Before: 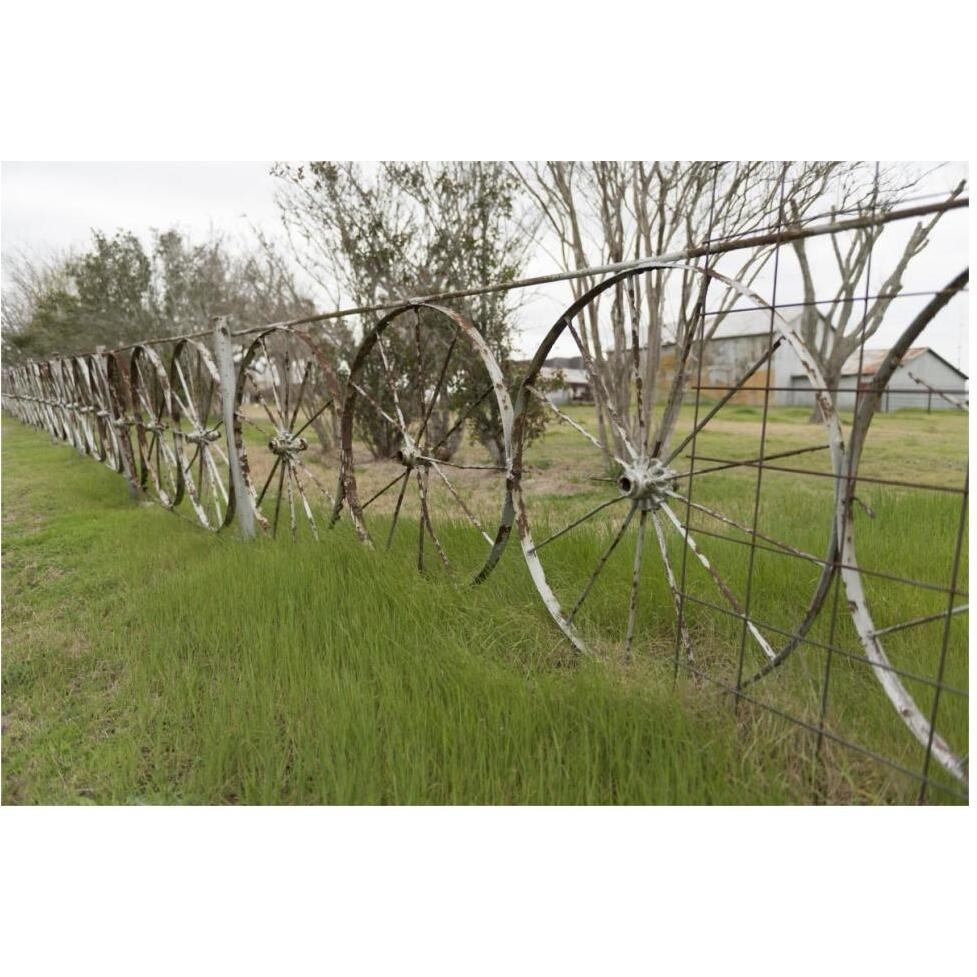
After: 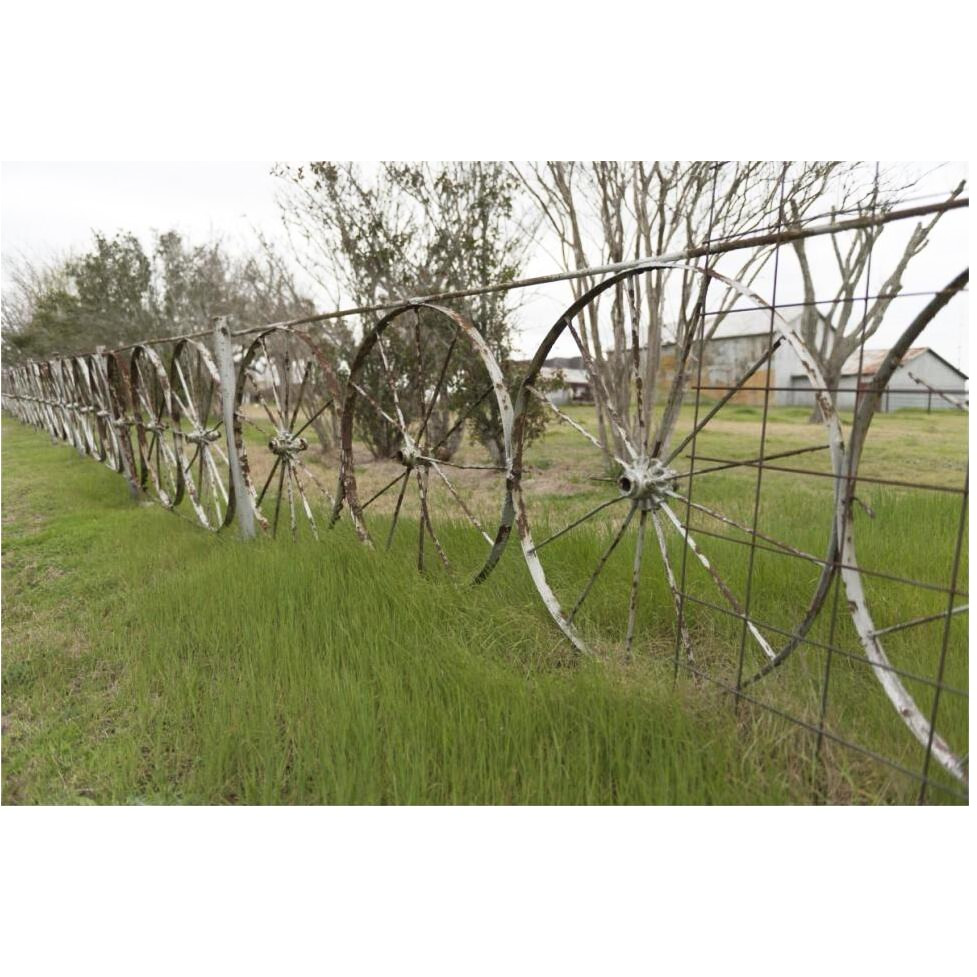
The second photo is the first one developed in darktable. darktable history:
exposure: black level correction -0.002, exposure 0.035 EV, compensate exposure bias true, compensate highlight preservation false
shadows and highlights: shadows 0.909, highlights 40.84
